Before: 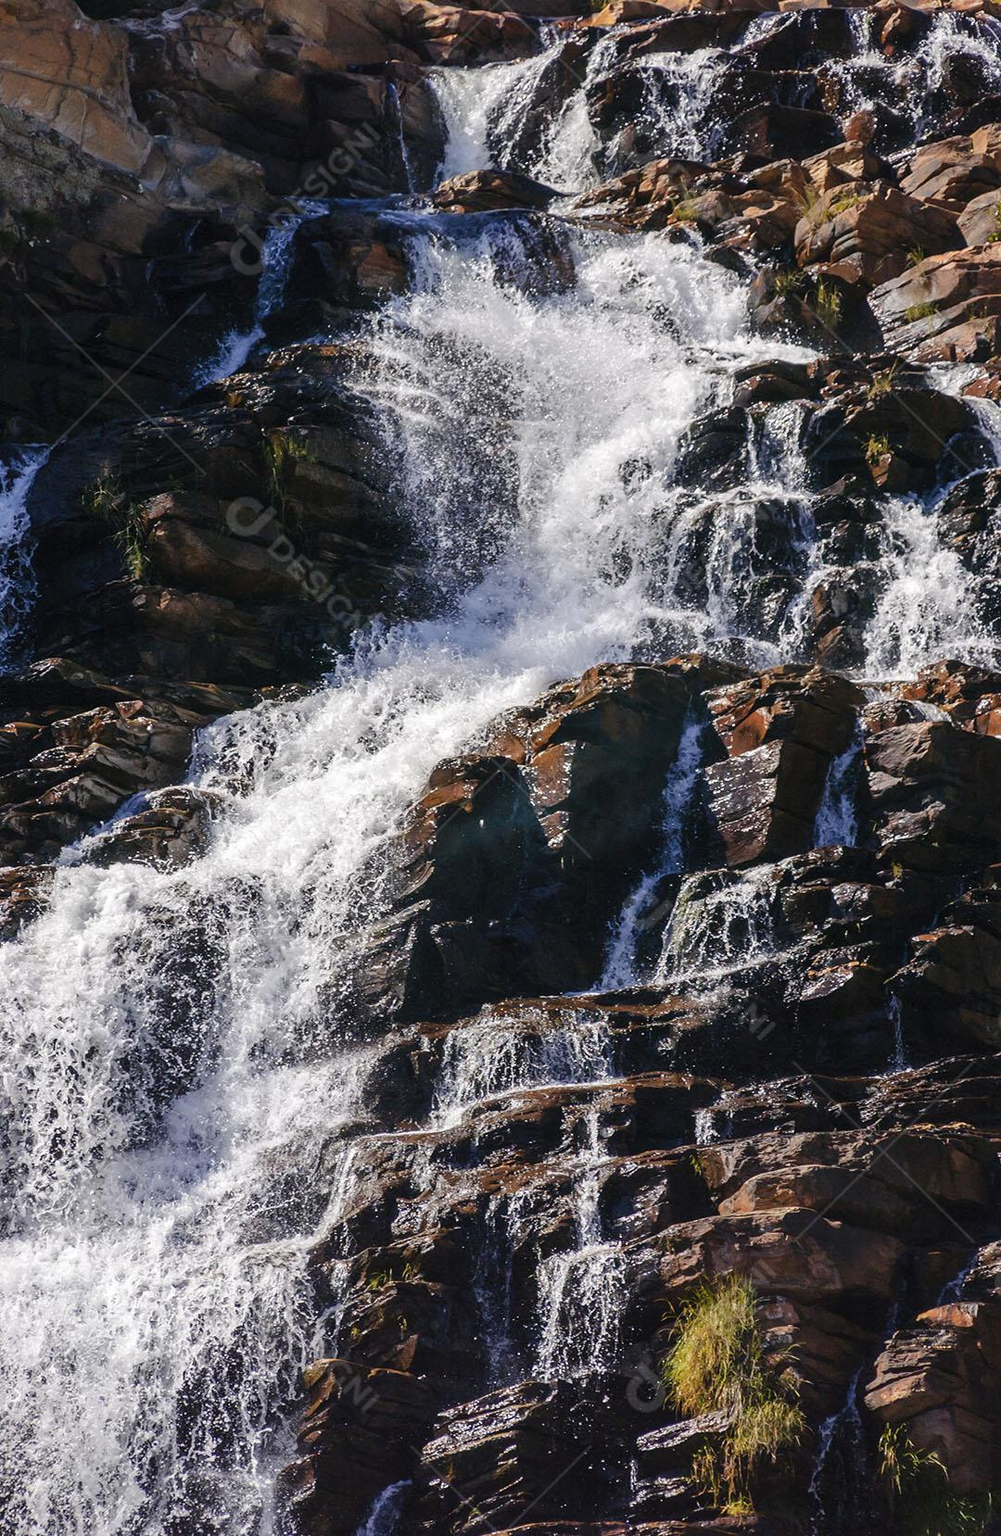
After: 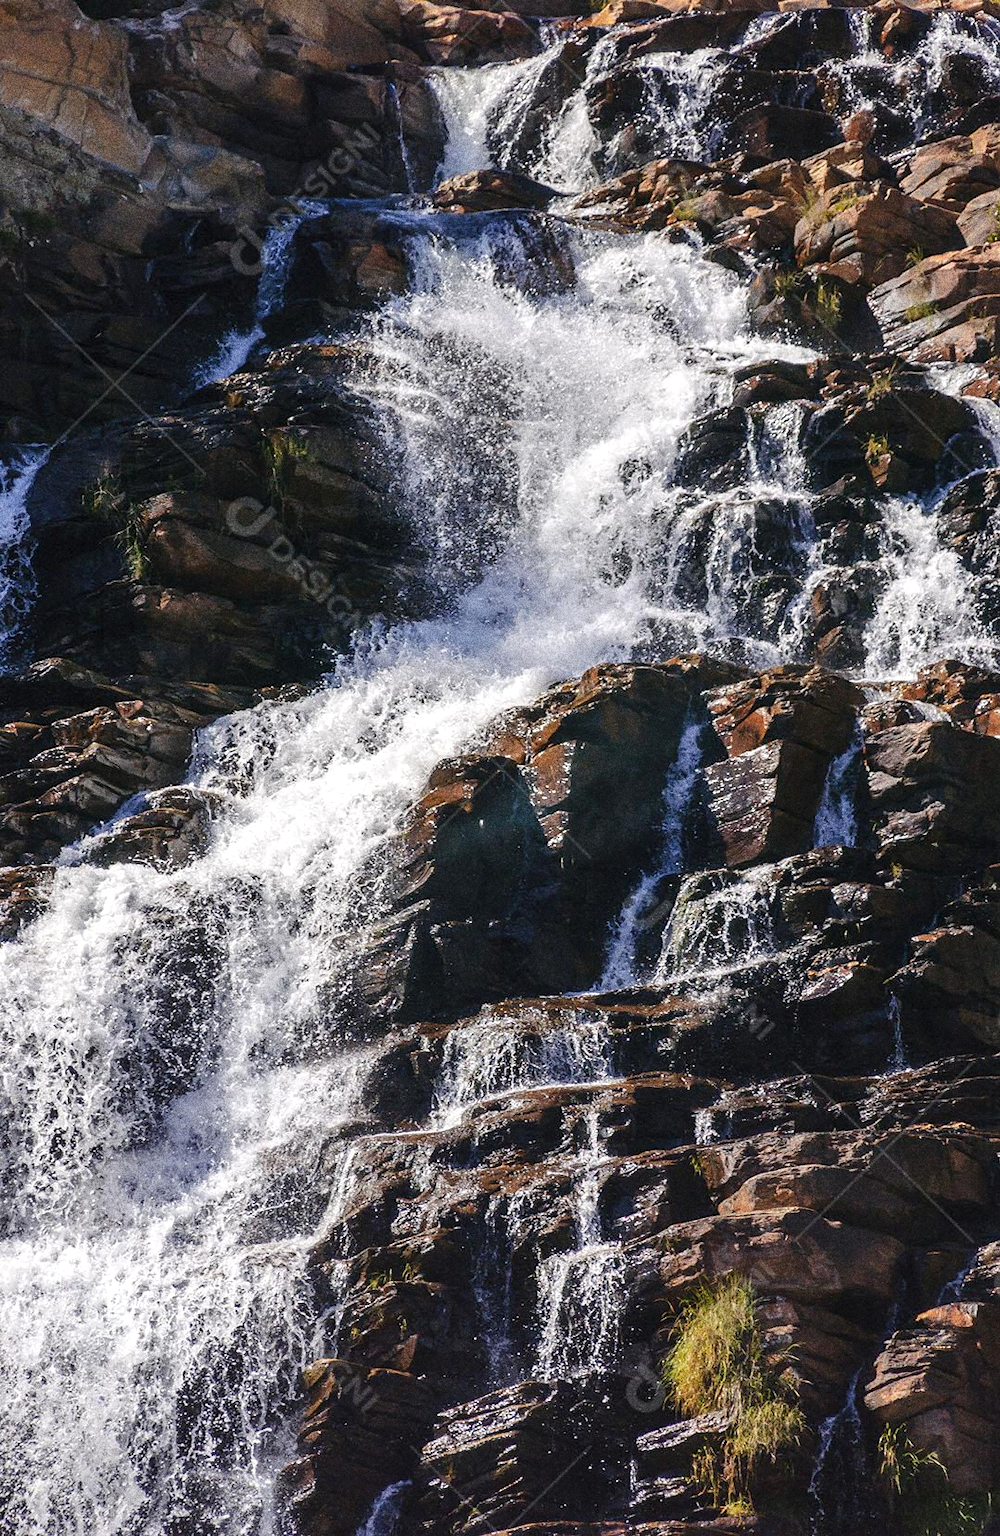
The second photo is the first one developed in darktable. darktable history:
exposure: exposure 0.2 EV, compensate highlight preservation false
grain: coarseness 10.62 ISO, strength 55.56%
shadows and highlights: shadows 20.91, highlights -35.45, soften with gaussian
